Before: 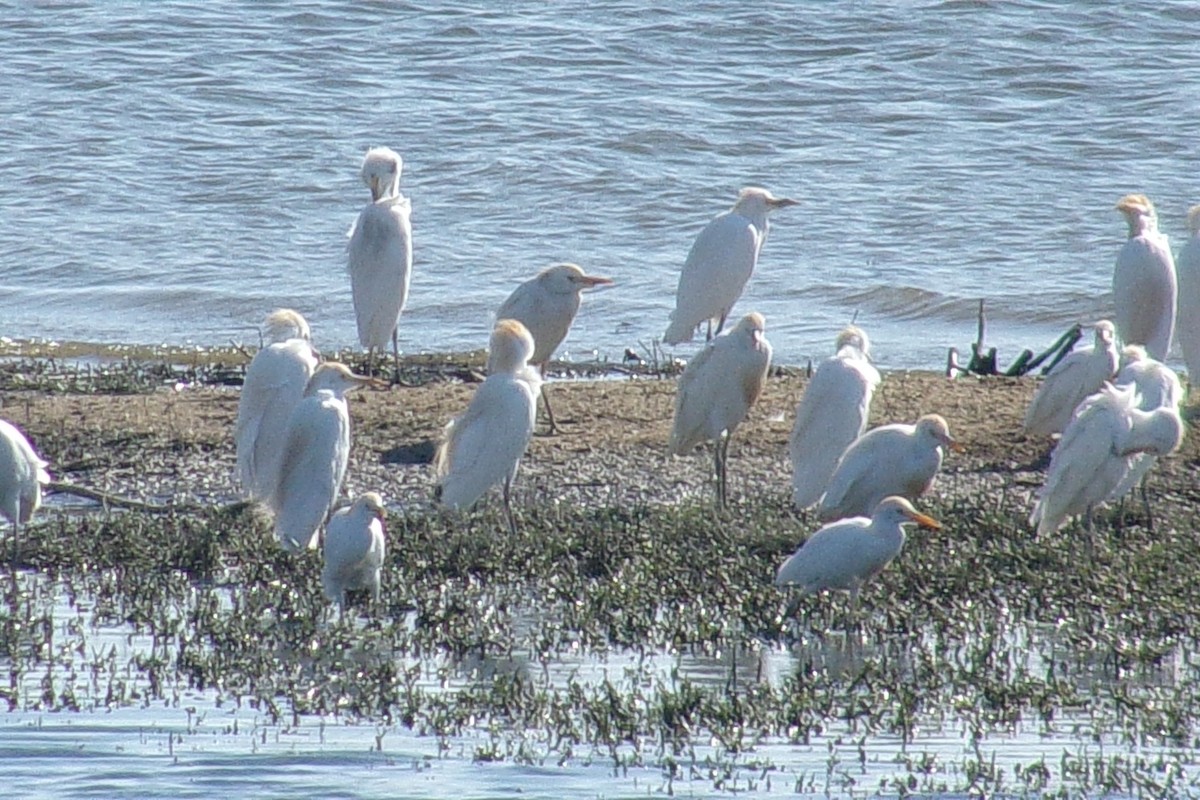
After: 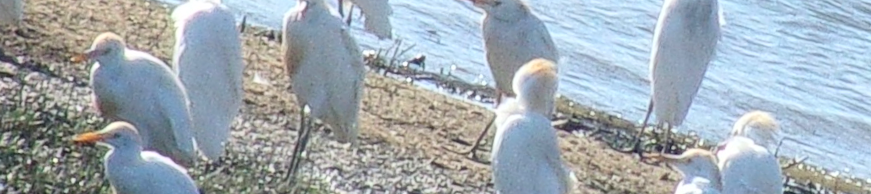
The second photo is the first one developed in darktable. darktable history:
crop and rotate: angle 16.12°, top 30.835%, bottom 35.653%
contrast brightness saturation: contrast 0.2, brightness 0.16, saturation 0.22
